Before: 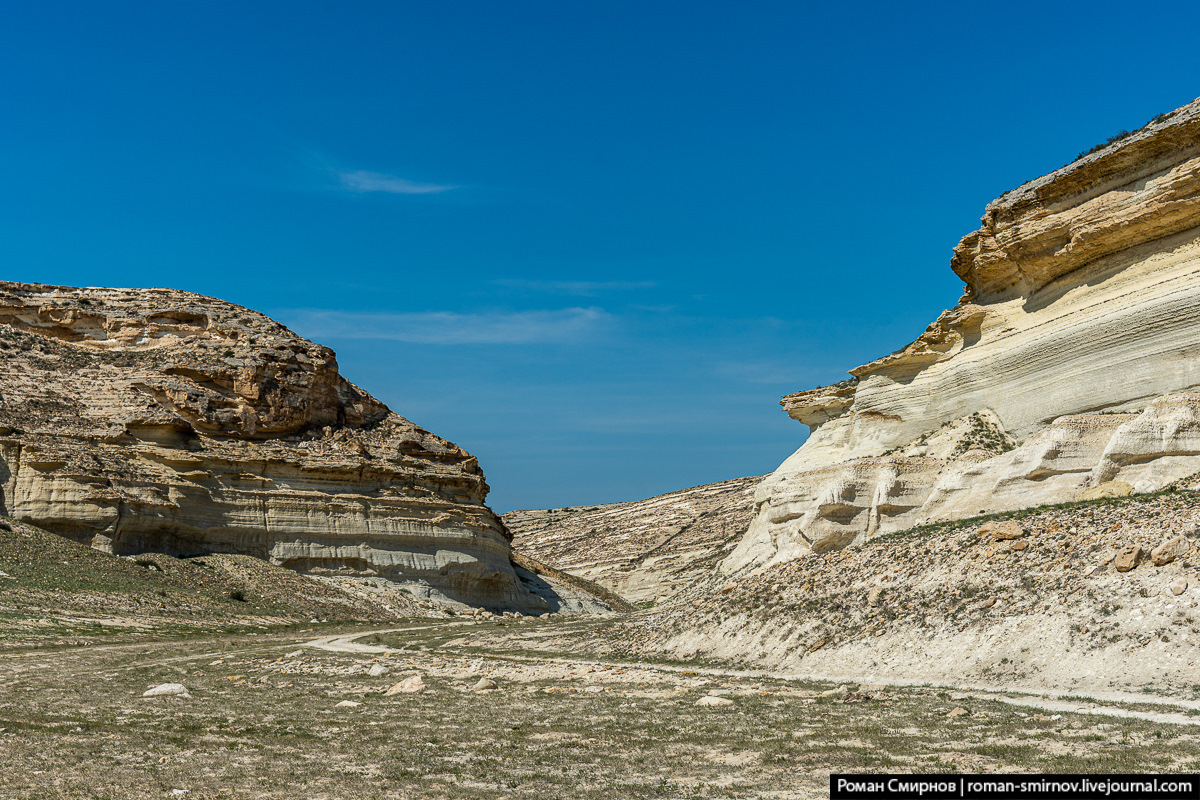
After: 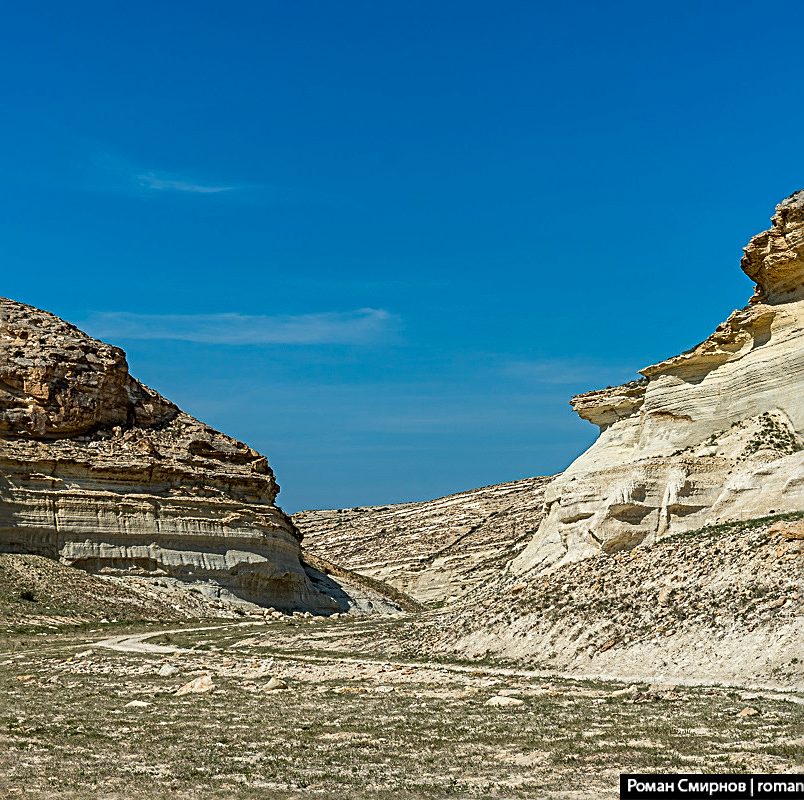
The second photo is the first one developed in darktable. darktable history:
crop and rotate: left 17.546%, right 15.42%
contrast brightness saturation: saturation 0.125
sharpen: radius 2.637, amount 0.664
